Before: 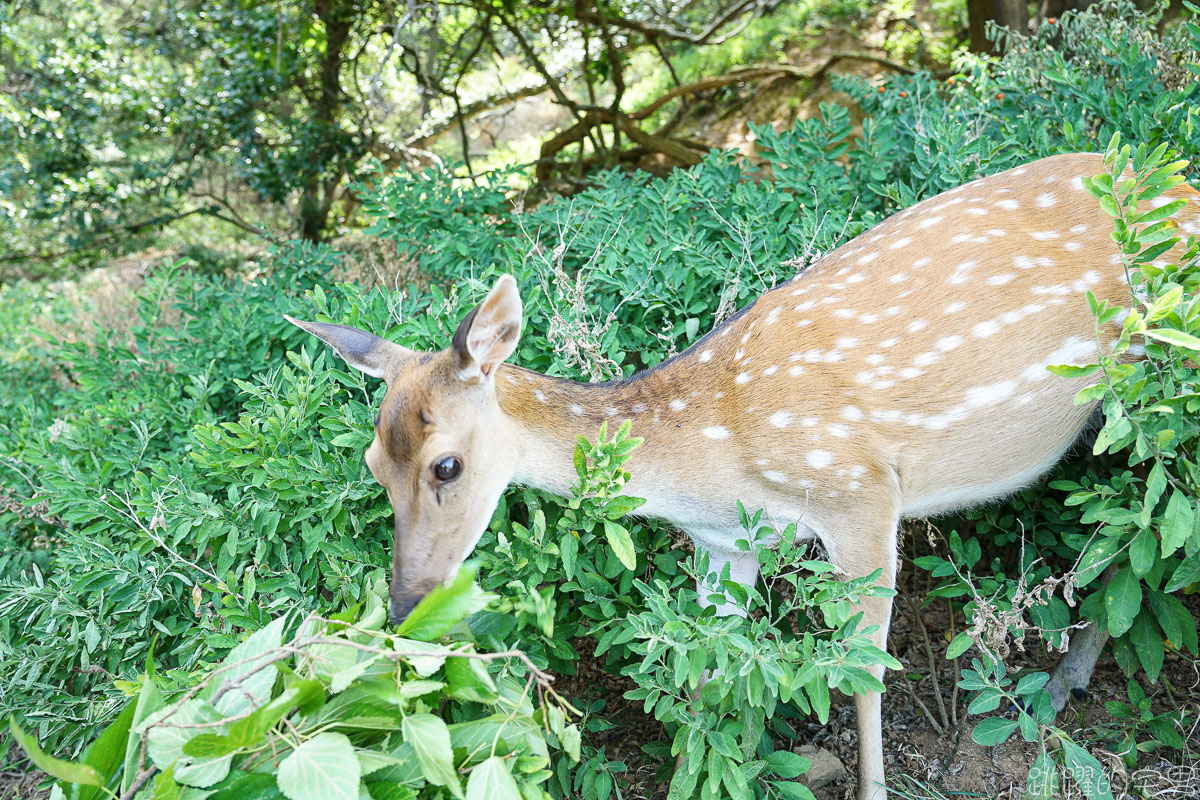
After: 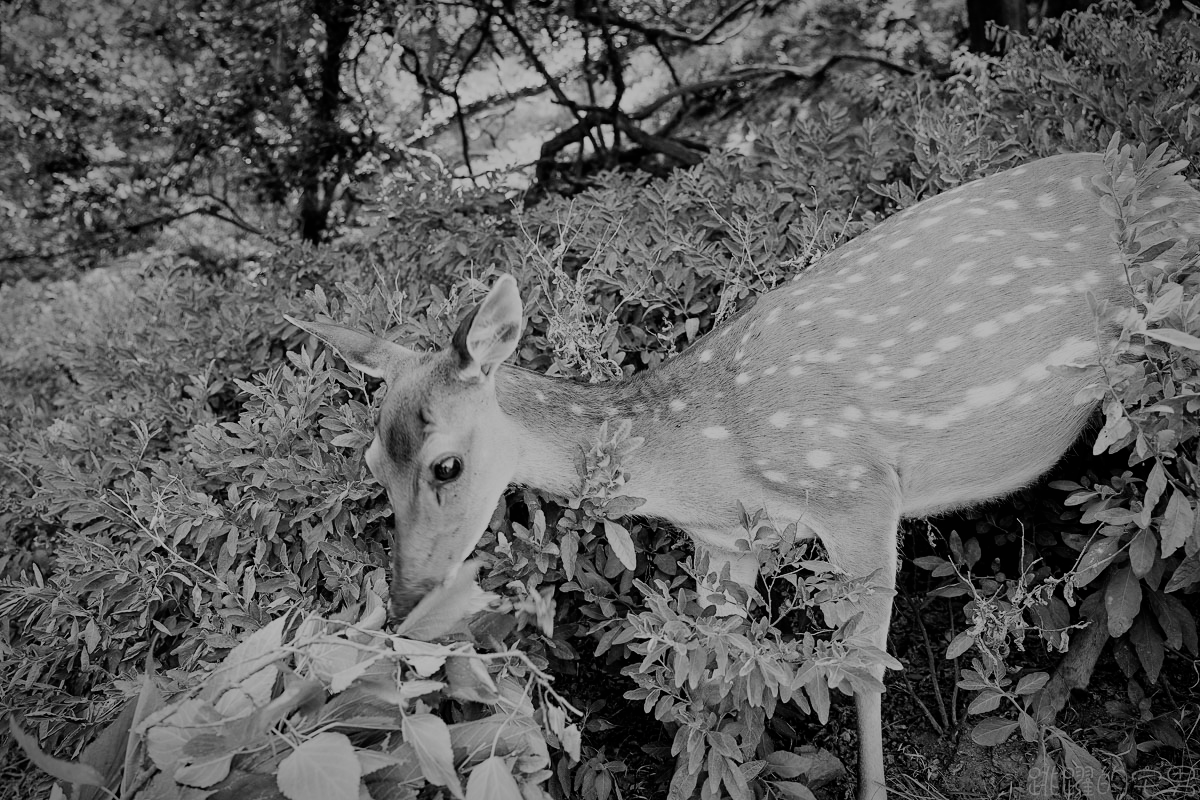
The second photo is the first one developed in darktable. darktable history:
shadows and highlights: shadows 12.94, white point adjustment 1.23, soften with gaussian
vignetting: automatic ratio true, unbound false
filmic rgb: black relative exposure -5.01 EV, white relative exposure 3.53 EV, hardness 3.17, contrast 1.296, highlights saturation mix -49.59%, color science v5 (2021), contrast in shadows safe, contrast in highlights safe
exposure: exposure 0.207 EV, compensate exposure bias true, compensate highlight preservation false
